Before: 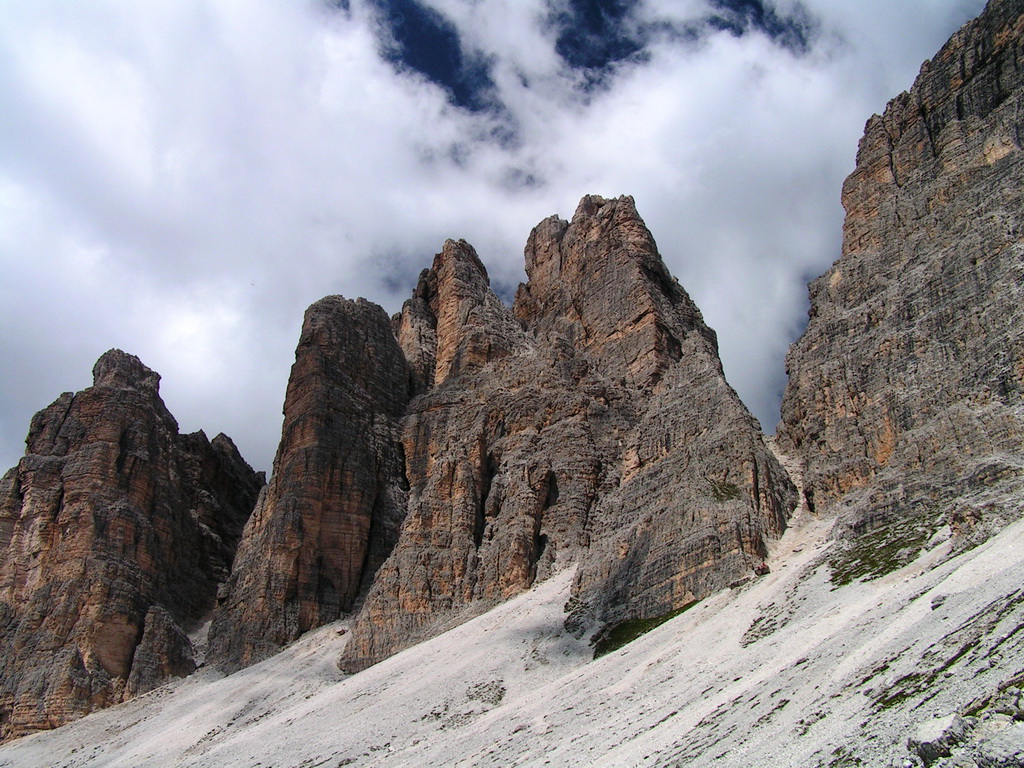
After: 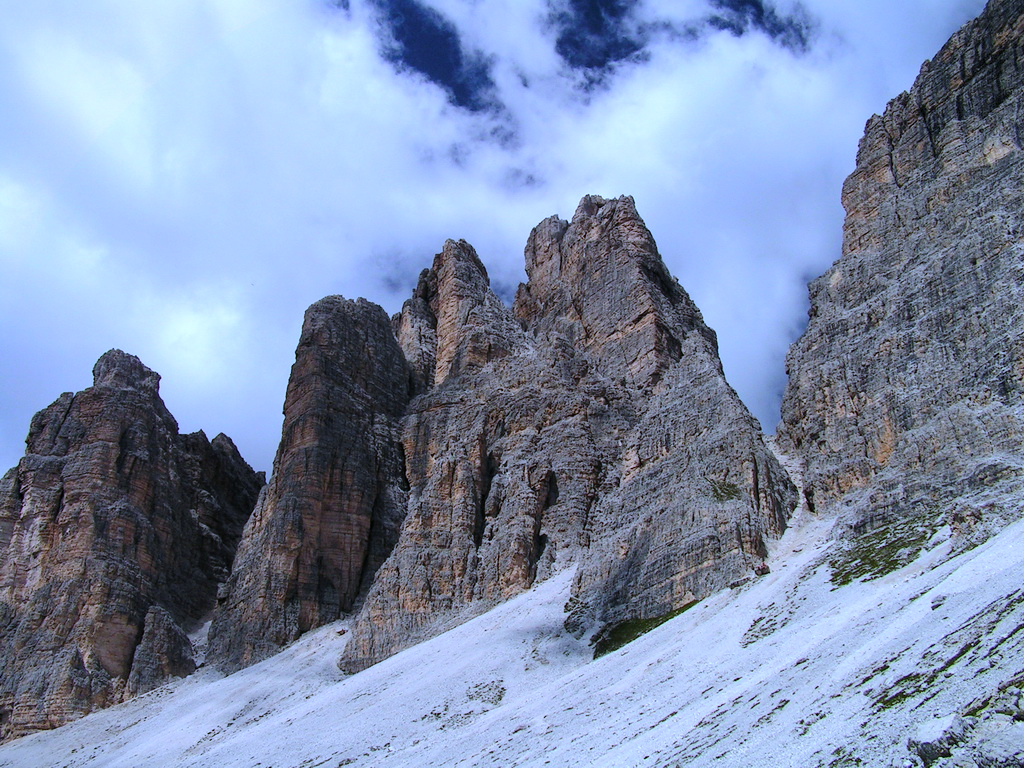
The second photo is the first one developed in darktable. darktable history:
vignetting: fall-off start 100%, fall-off radius 71%, brightness -0.434, saturation -0.2, width/height ratio 1.178, dithering 8-bit output, unbound false
white balance: red 0.871, blue 1.249
base curve: curves: ch0 [(0, 0) (0.262, 0.32) (0.722, 0.705) (1, 1)]
